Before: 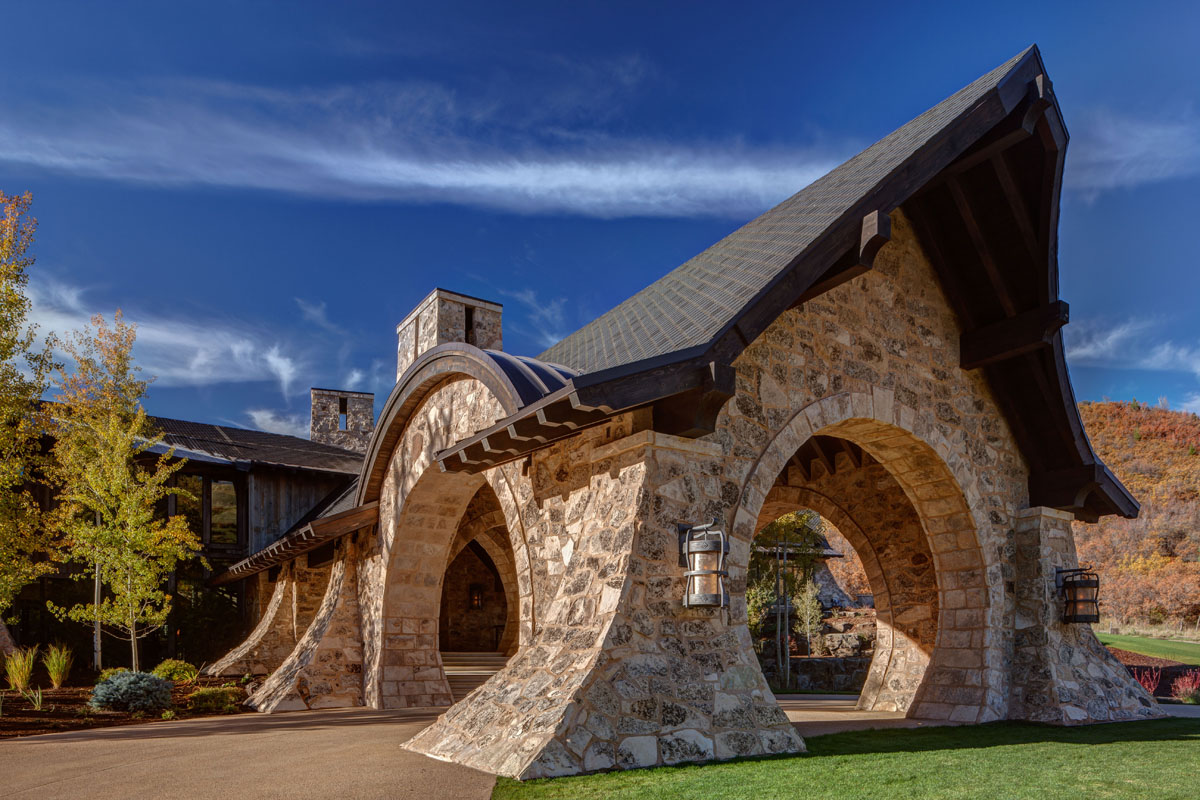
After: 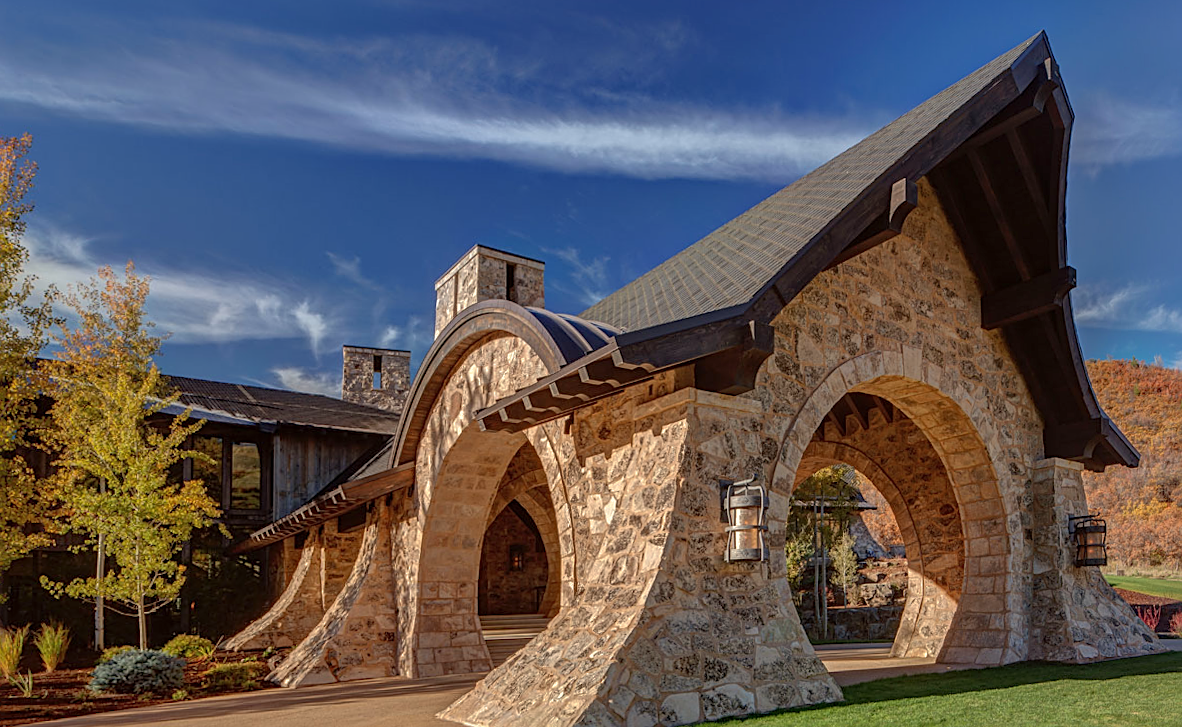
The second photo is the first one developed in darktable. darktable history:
sharpen: on, module defaults
white balance: red 1.045, blue 0.932
shadows and highlights: on, module defaults
rotate and perspective: rotation -0.013°, lens shift (vertical) -0.027, lens shift (horizontal) 0.178, crop left 0.016, crop right 0.989, crop top 0.082, crop bottom 0.918
